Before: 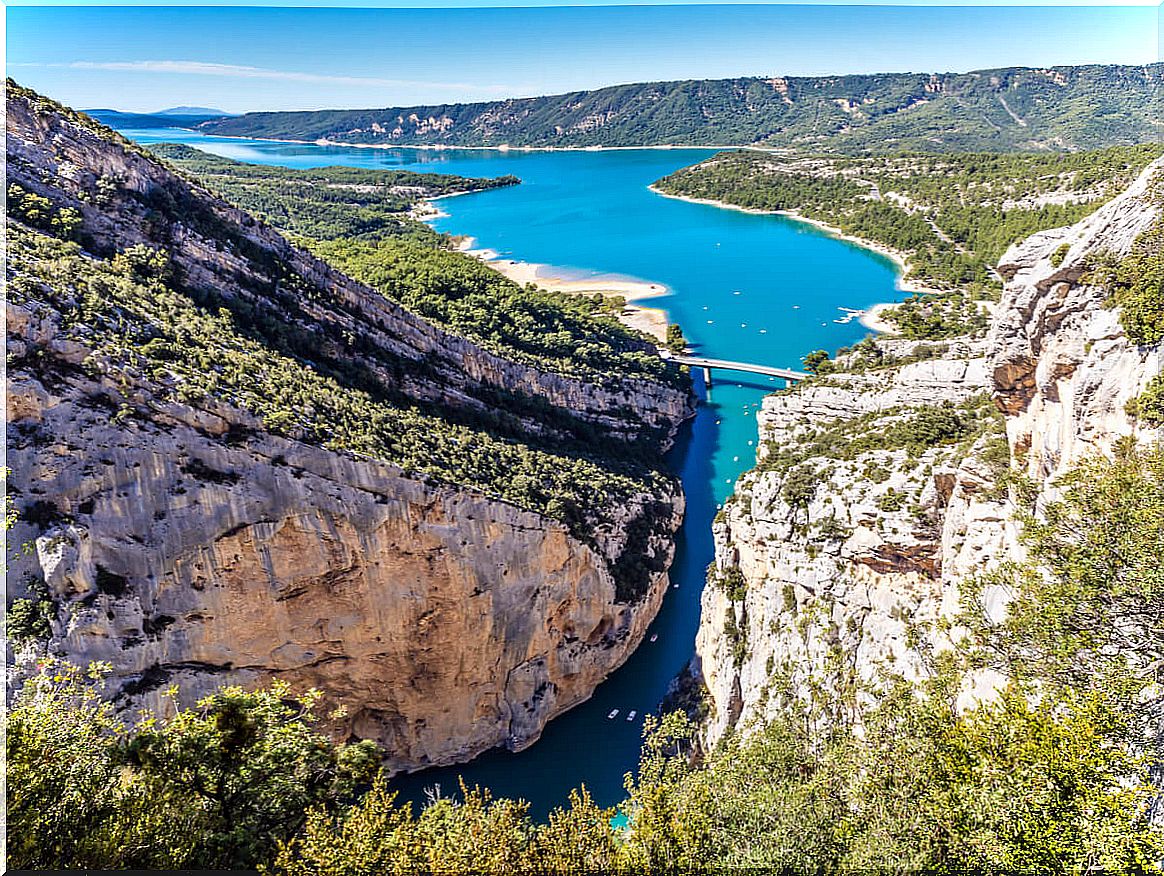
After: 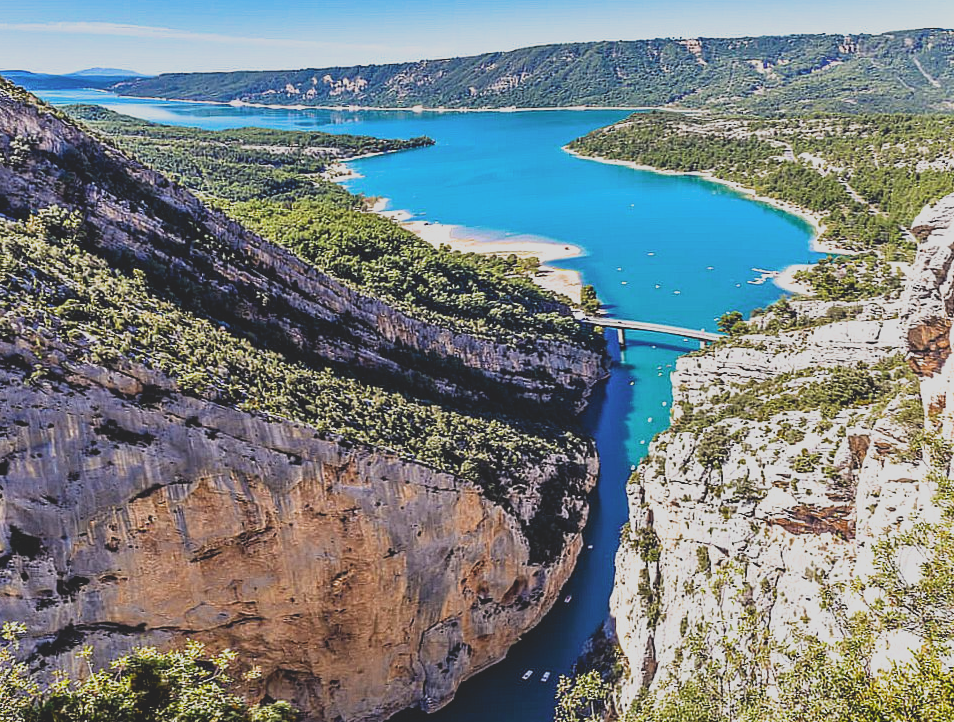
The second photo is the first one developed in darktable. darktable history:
crop and rotate: left 7.461%, top 4.634%, right 10.578%, bottom 12.919%
exposure: compensate highlight preservation false
filmic rgb: black relative exposure -8 EV, white relative exposure 2.36 EV, hardness 6.67, color science v6 (2022)
contrast brightness saturation: contrast -0.281
